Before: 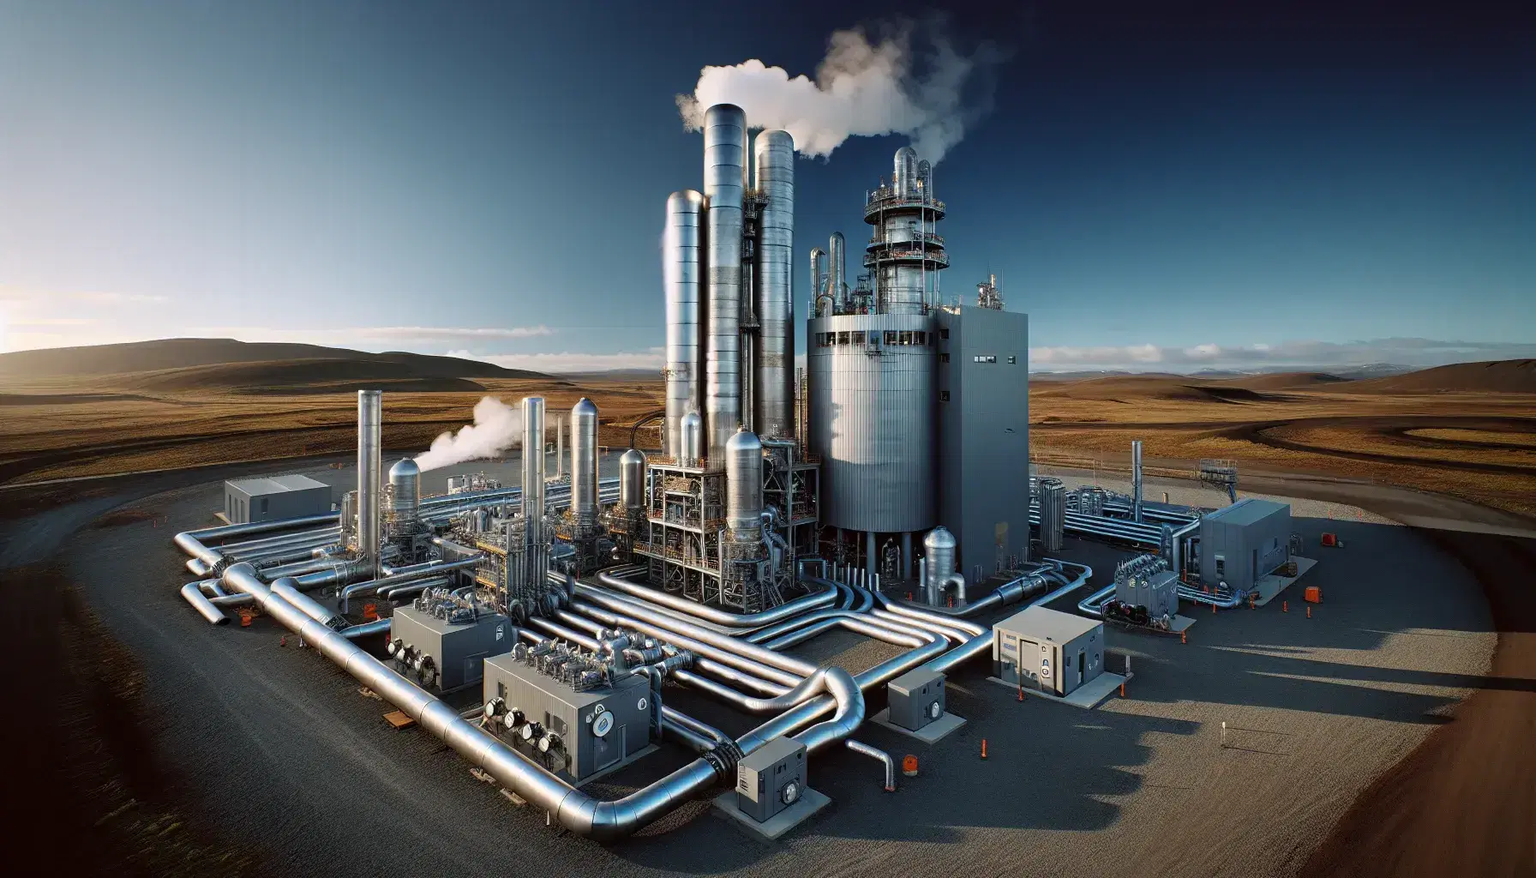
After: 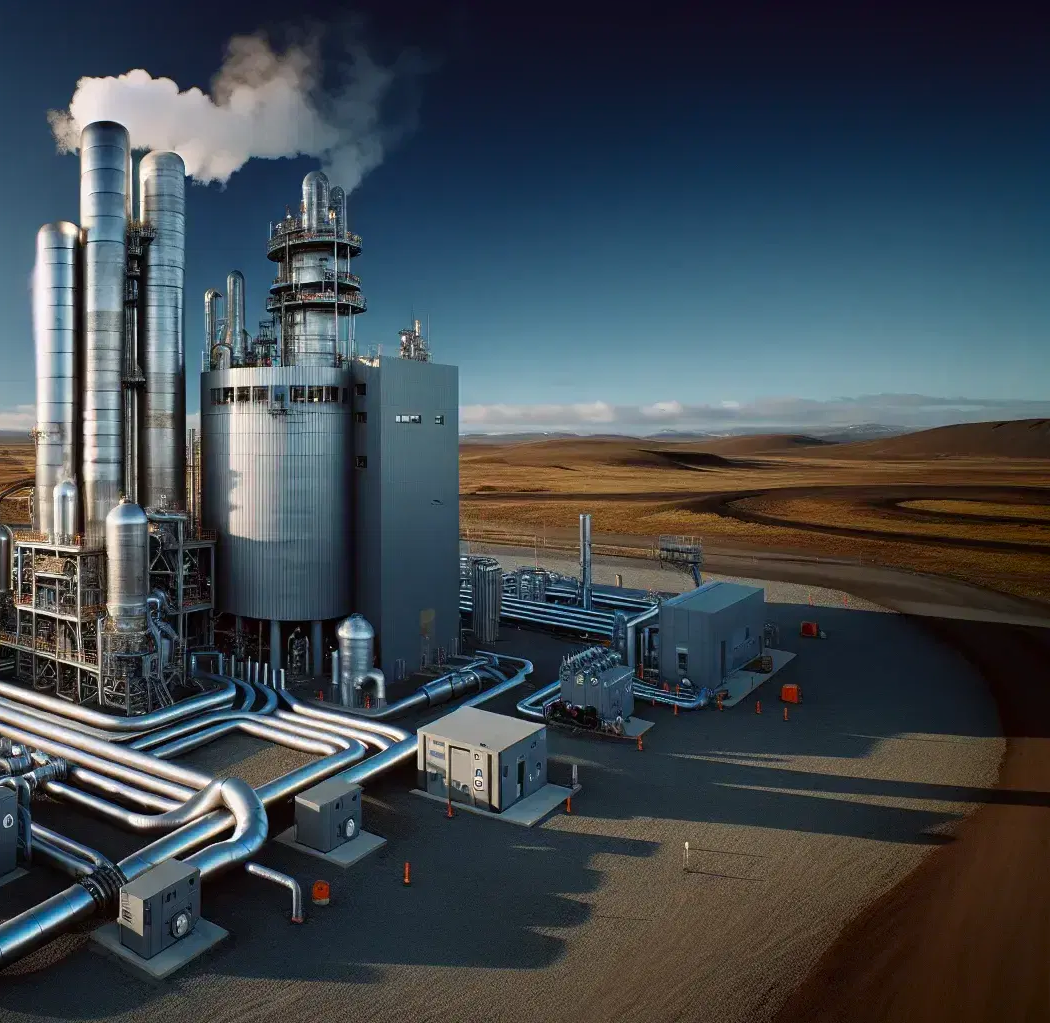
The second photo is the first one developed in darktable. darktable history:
crop: left 41.402%
shadows and highlights: shadows -40.15, highlights 62.88, soften with gaussian
